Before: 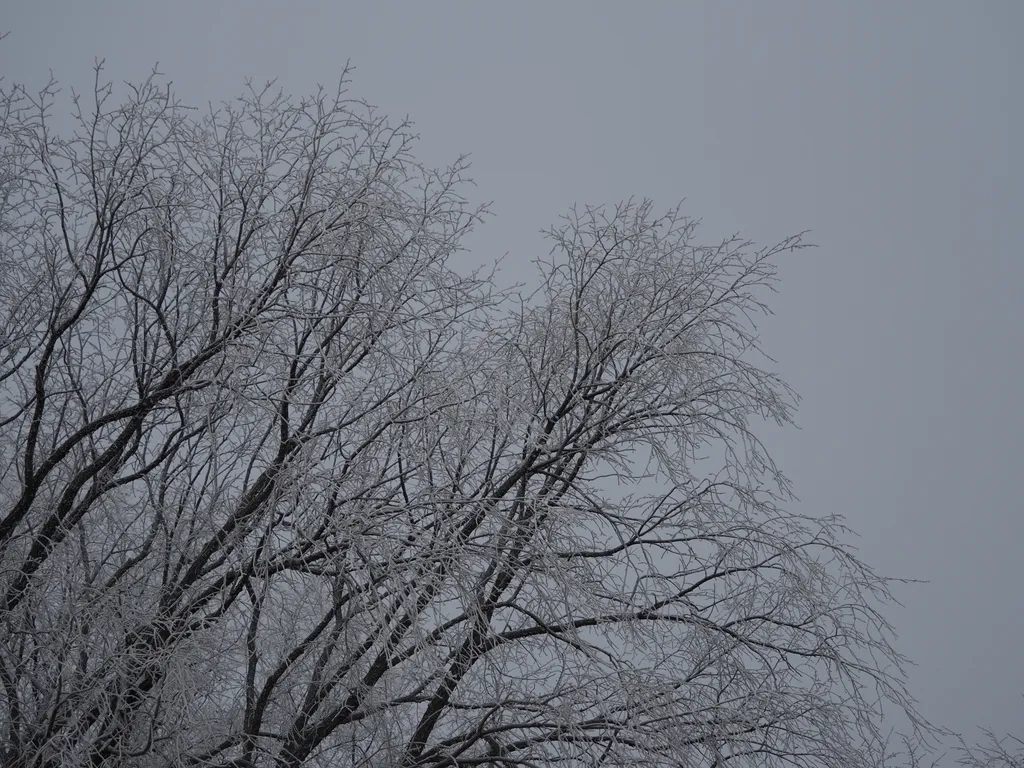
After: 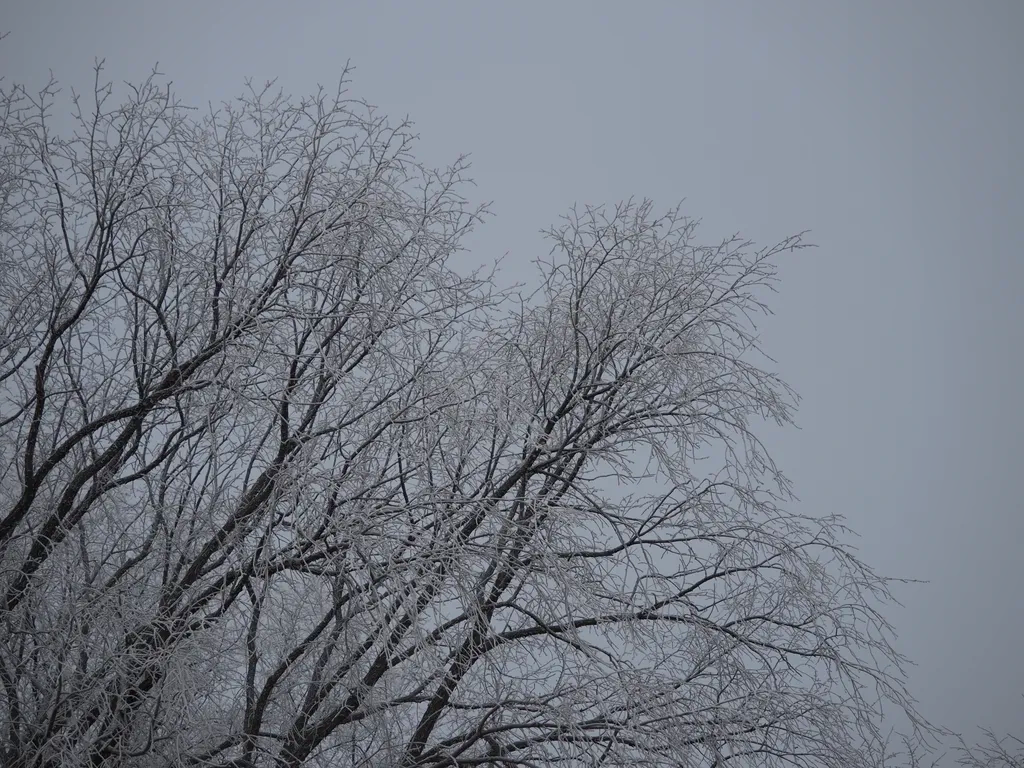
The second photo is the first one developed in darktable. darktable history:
vignetting: fall-off radius 93.44%
color balance rgb: perceptual saturation grading › global saturation 19.779%, perceptual brilliance grading › highlights 9.314%, perceptual brilliance grading › mid-tones 4.904%, contrast -10.468%
